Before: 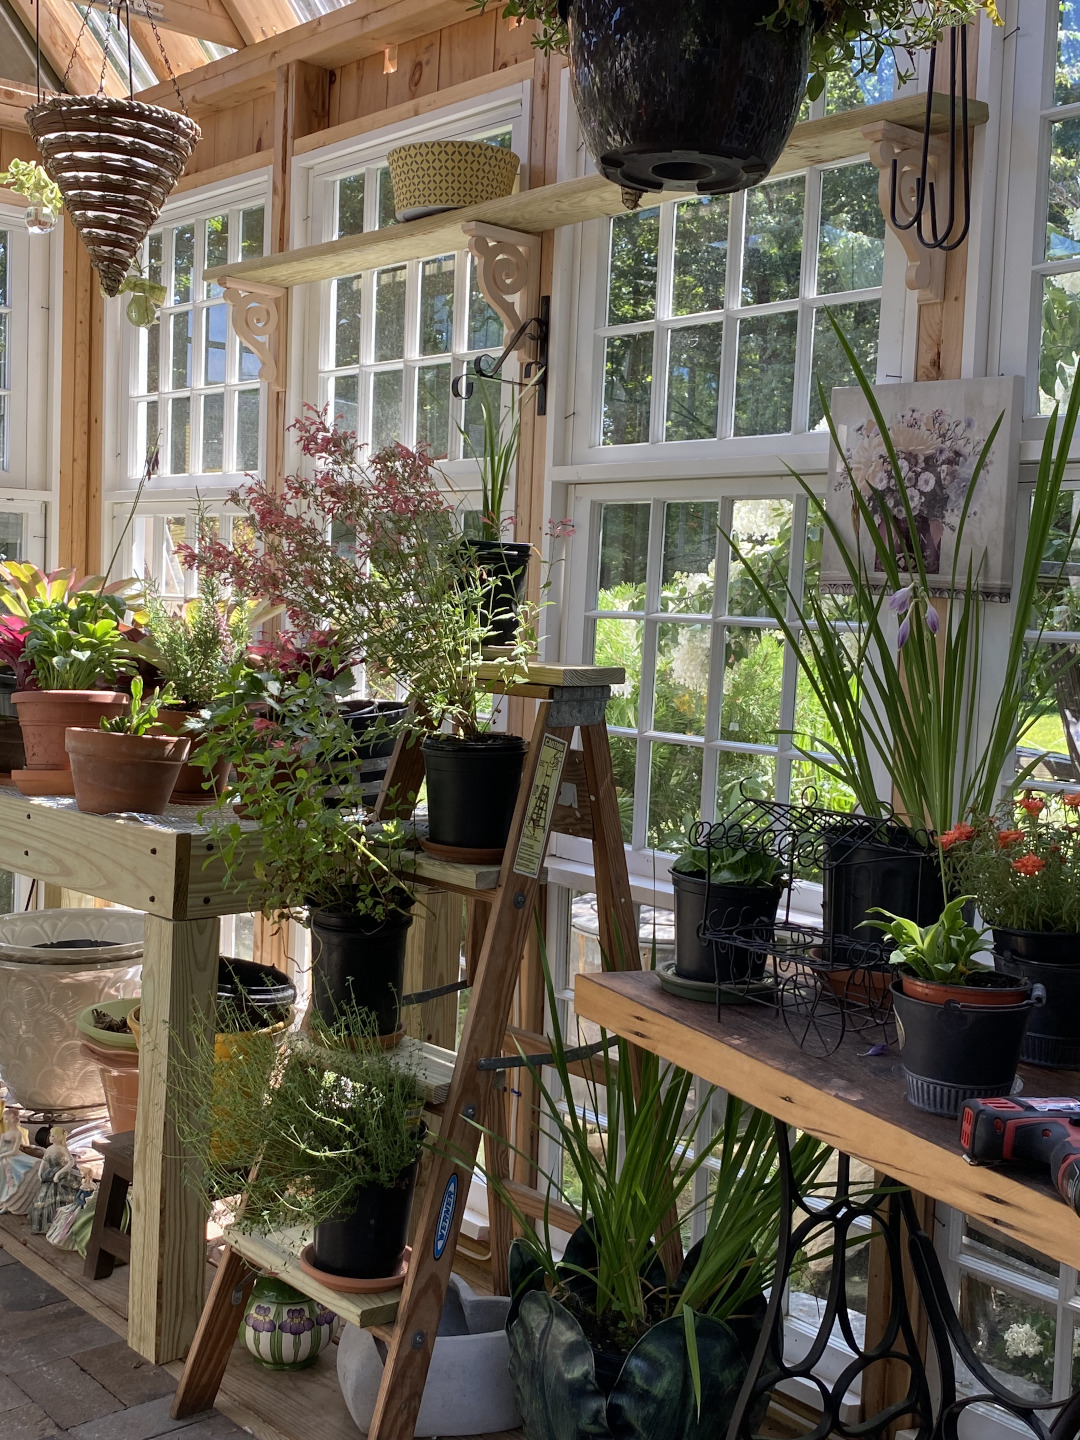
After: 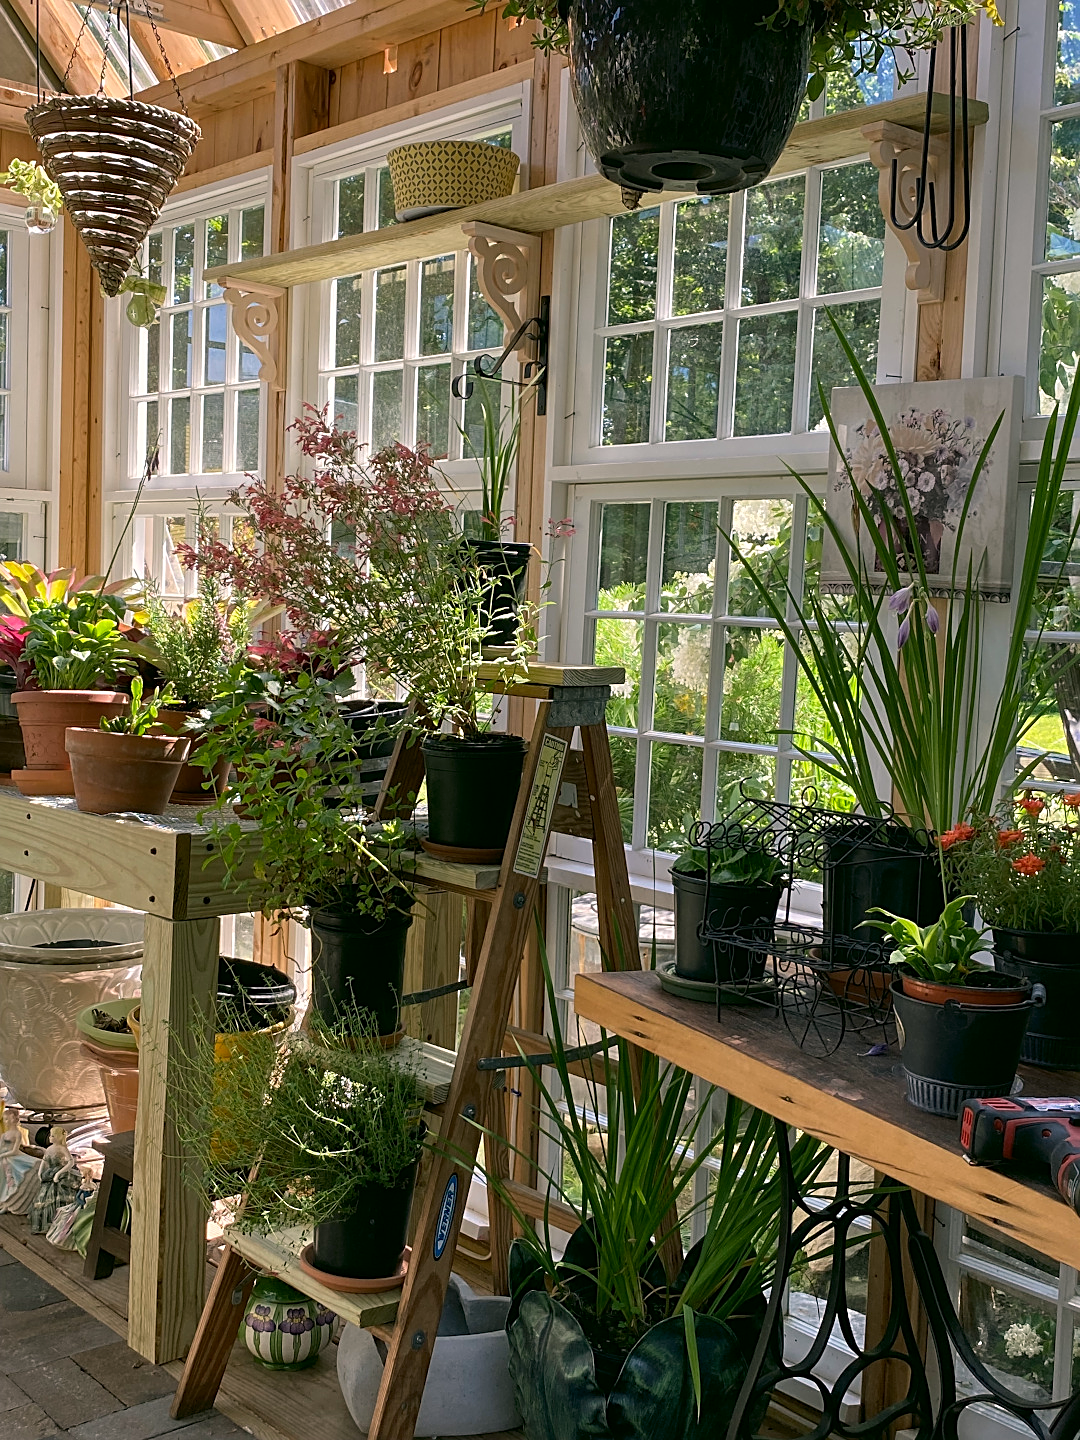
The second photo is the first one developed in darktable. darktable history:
sharpen: on, module defaults
color correction: highlights a* 4.58, highlights b* 4.95, shadows a* -7.38, shadows b* 4.58
